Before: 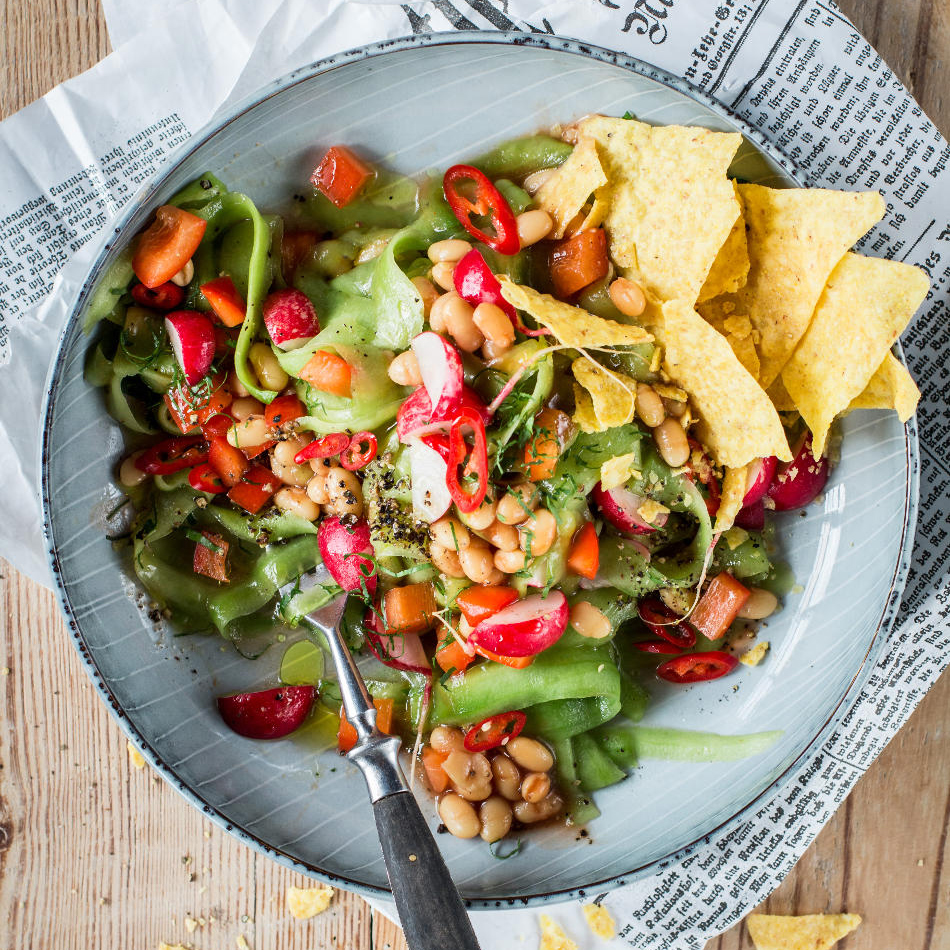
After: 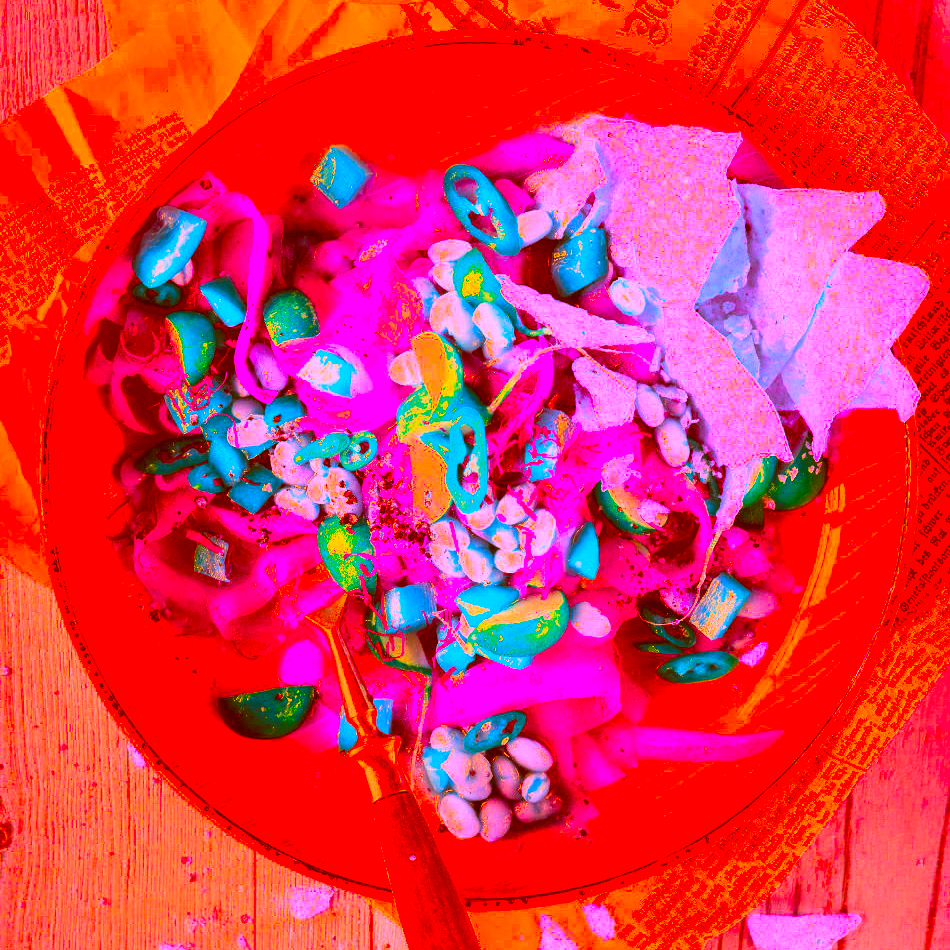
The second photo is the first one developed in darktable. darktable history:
color correction: highlights a* -39.68, highlights b* -40, shadows a* -40, shadows b* -40, saturation -3
exposure: black level correction 0.001, exposure 0.5 EV, compensate exposure bias true, compensate highlight preservation false
